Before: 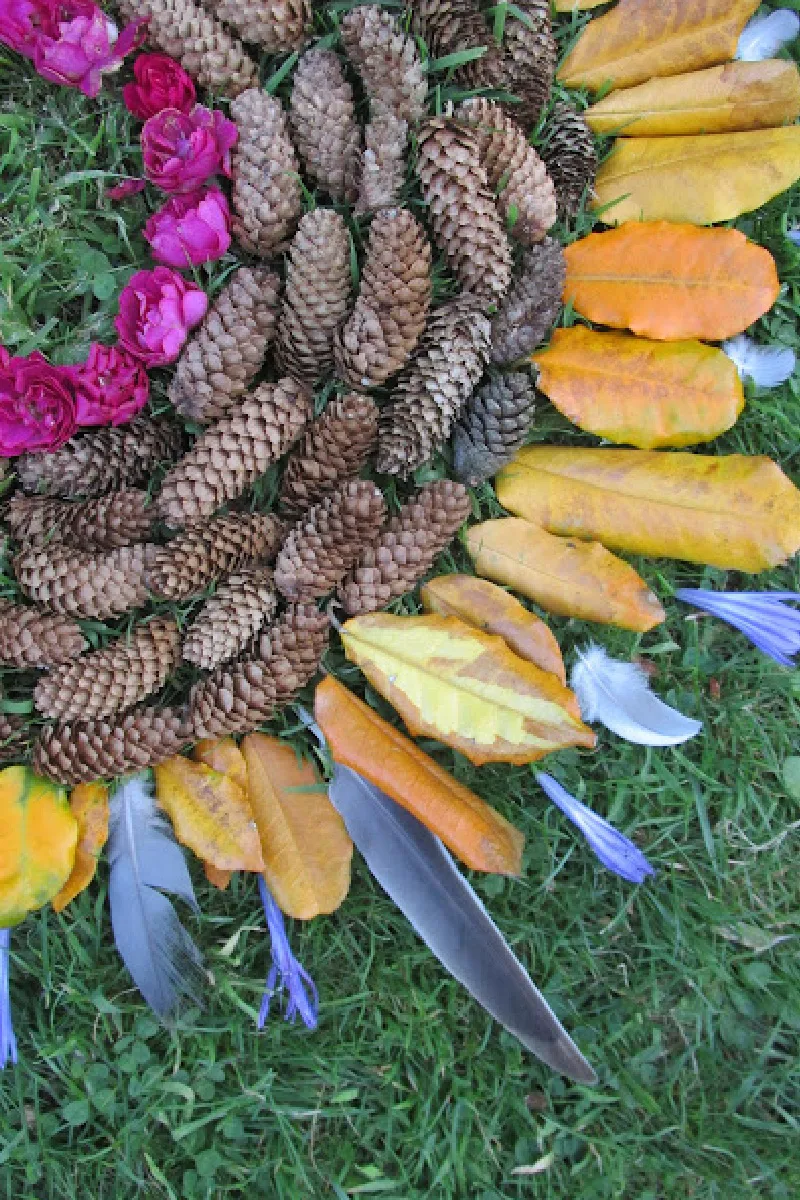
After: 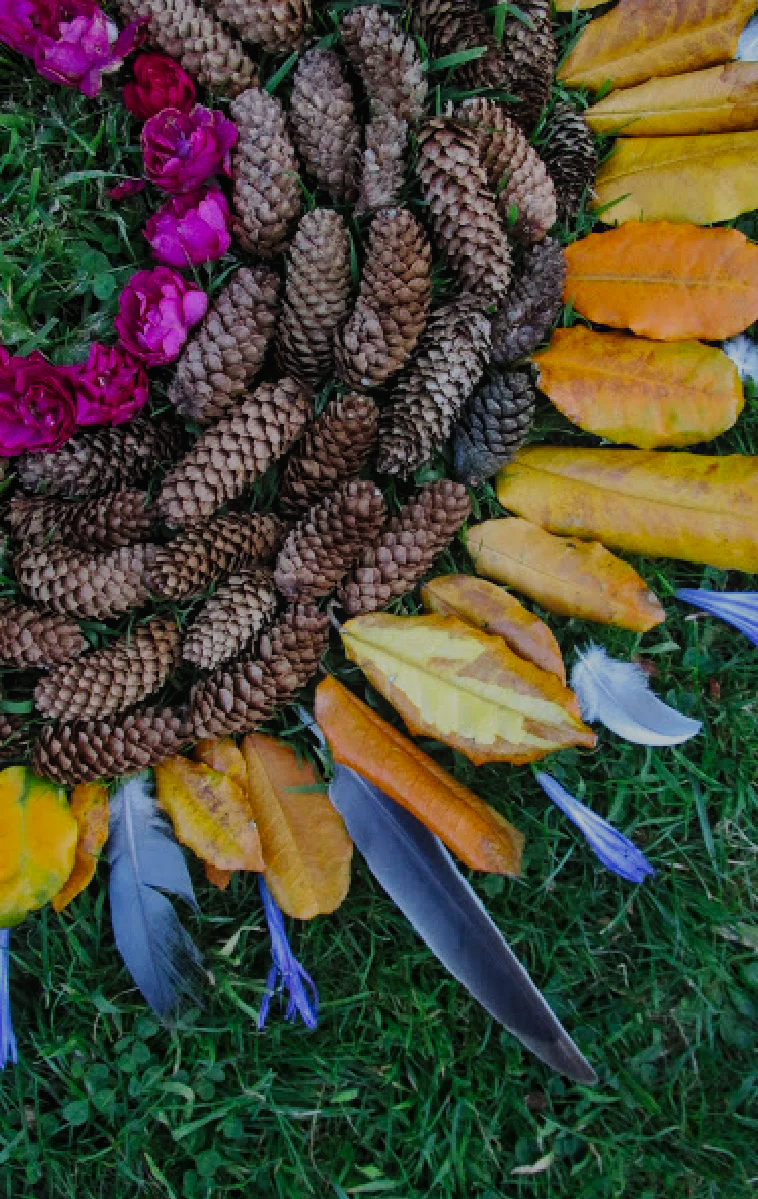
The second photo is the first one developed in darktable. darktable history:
local contrast: detail 110%
crop and rotate: left 0%, right 5.215%
exposure: exposure -2.07 EV, compensate exposure bias true, compensate highlight preservation false
base curve: curves: ch0 [(0, 0.003) (0.001, 0.002) (0.006, 0.004) (0.02, 0.022) (0.048, 0.086) (0.094, 0.234) (0.162, 0.431) (0.258, 0.629) (0.385, 0.8) (0.548, 0.918) (0.751, 0.988) (1, 1)], preserve colors none
